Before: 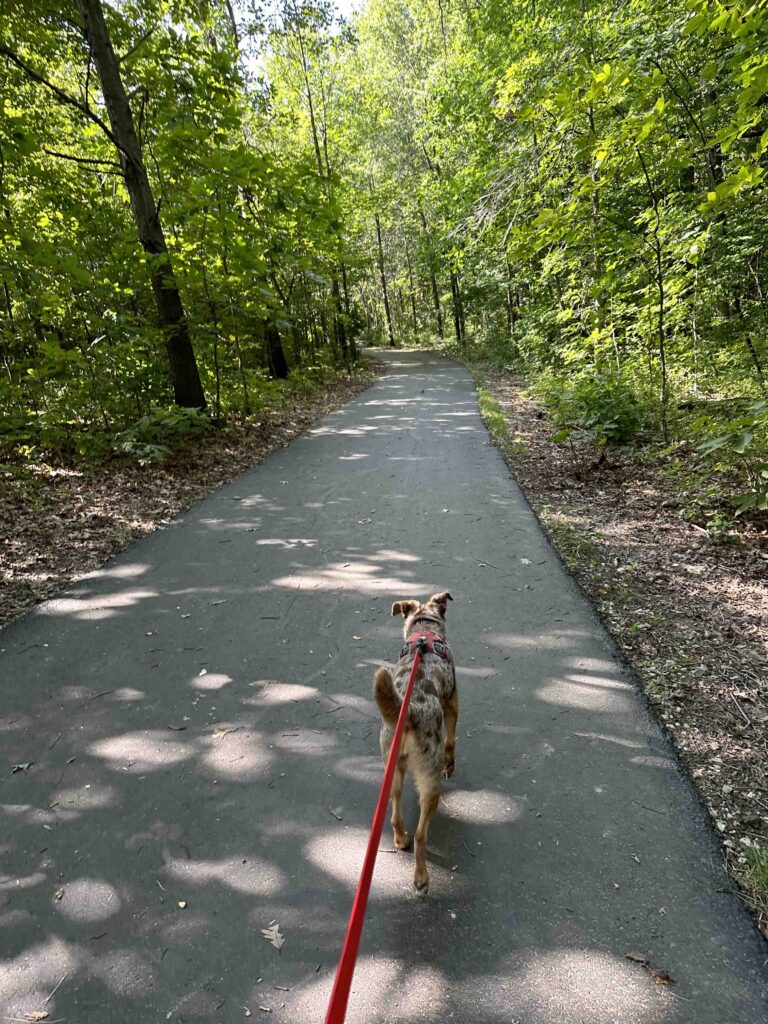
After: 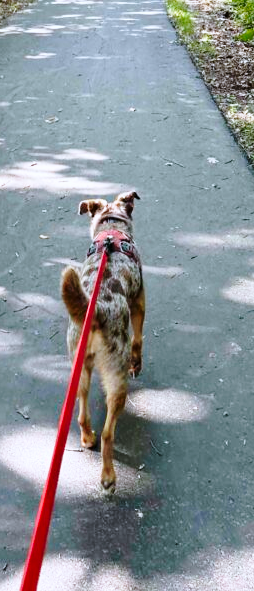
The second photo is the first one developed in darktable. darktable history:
base curve: curves: ch0 [(0, 0) (0.028, 0.03) (0.121, 0.232) (0.46, 0.748) (0.859, 0.968) (1, 1)], preserve colors none
color correction: highlights a* -0.137, highlights b* -5.91, shadows a* -0.137, shadows b* -0.137
white balance: red 0.974, blue 1.044
crop: left 40.878%, top 39.176%, right 25.993%, bottom 3.081%
